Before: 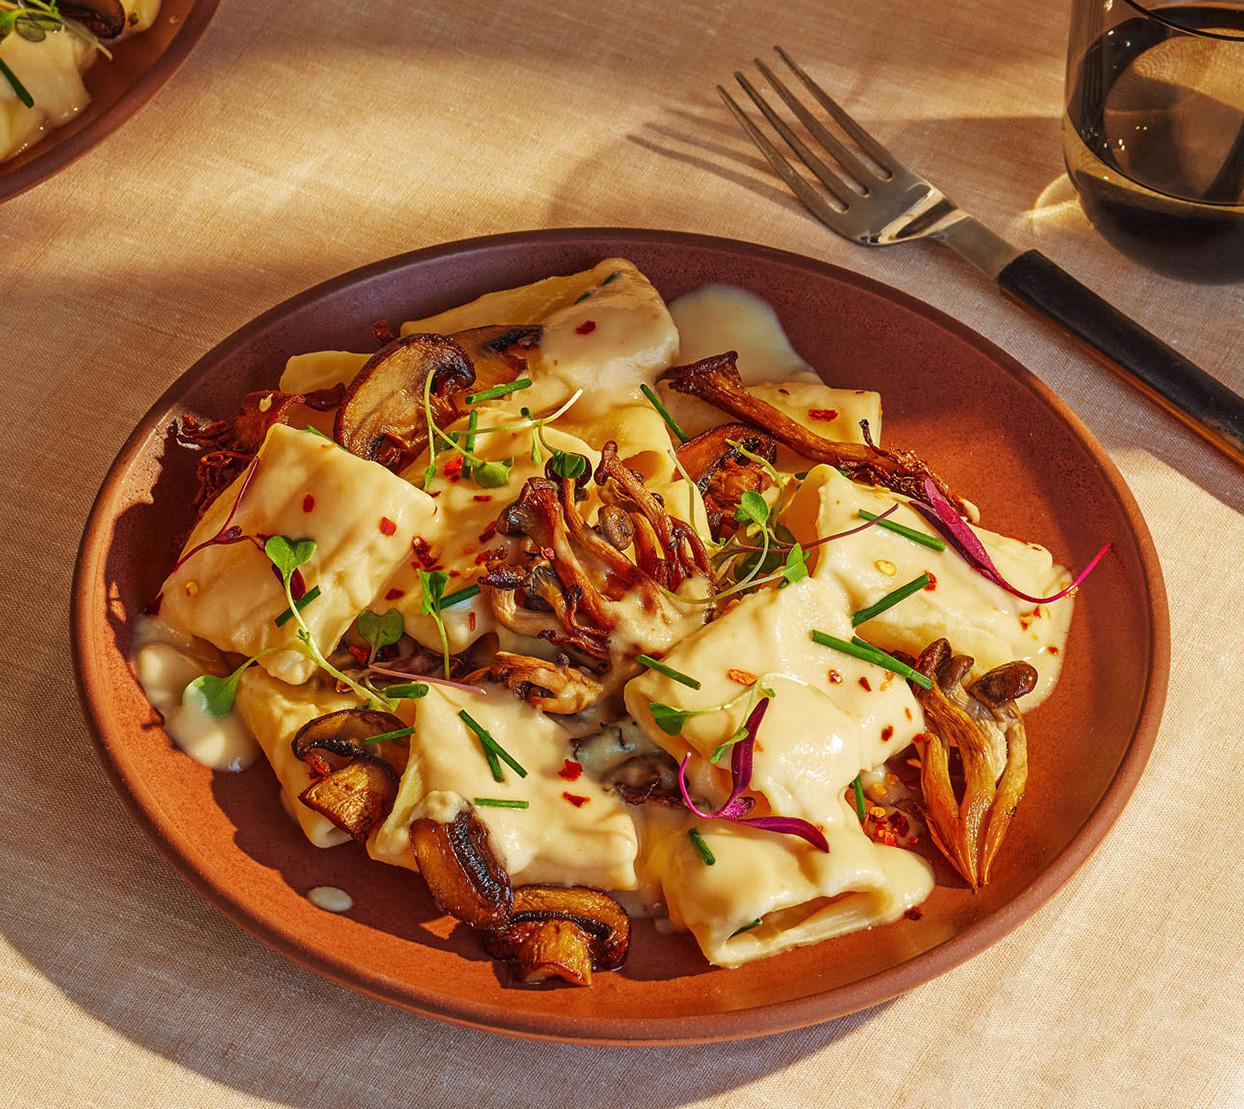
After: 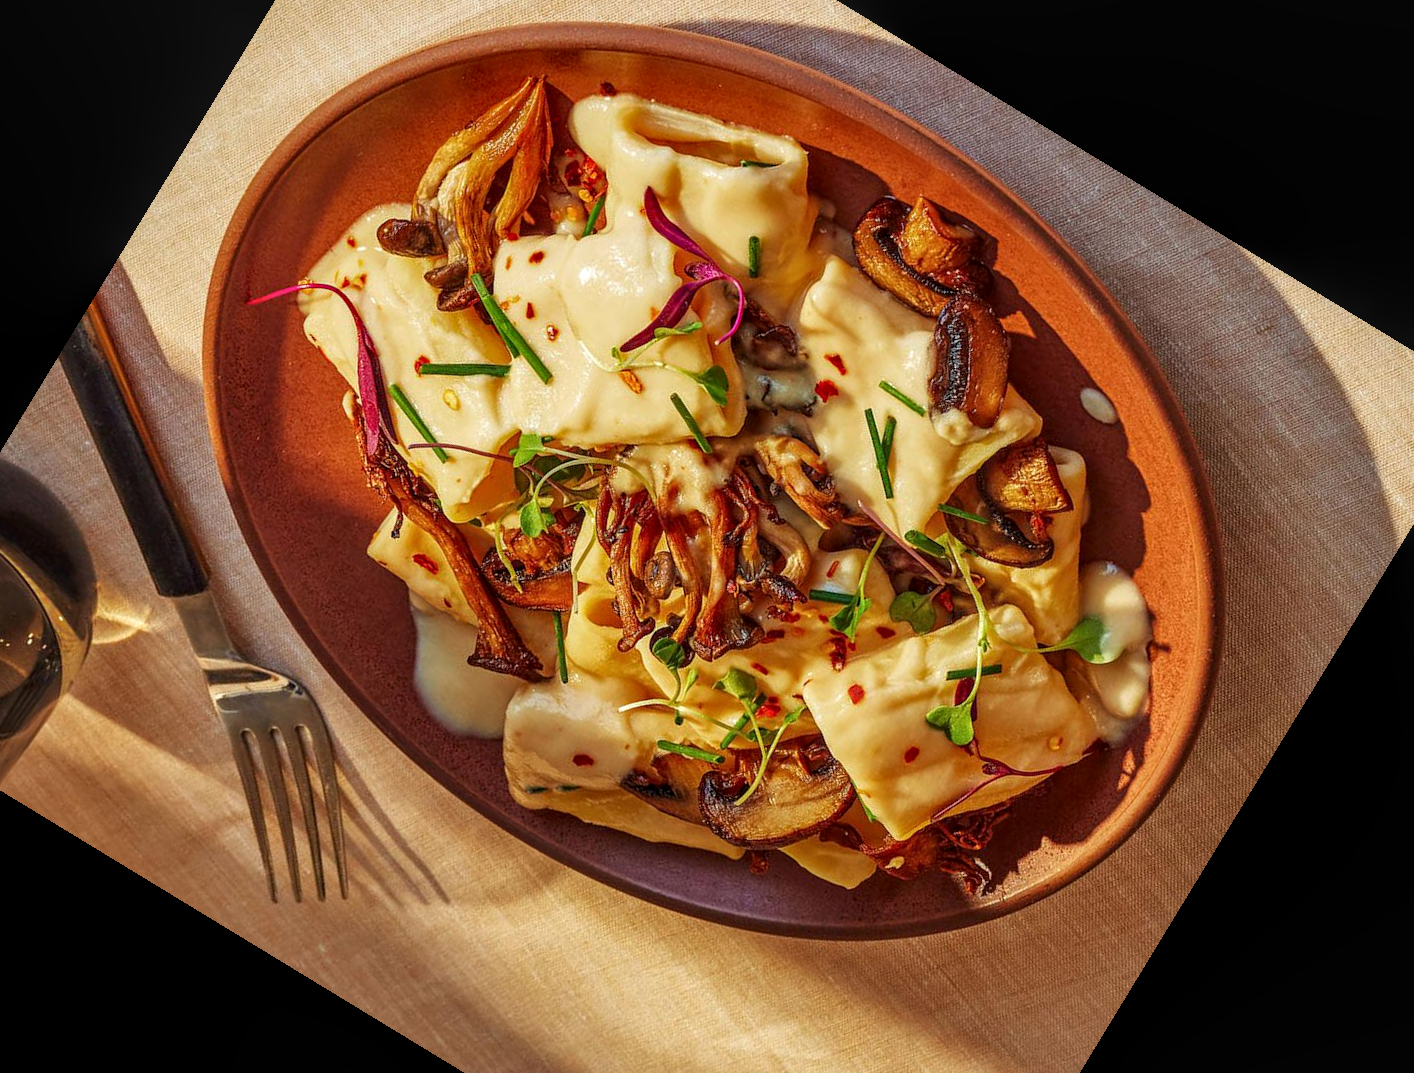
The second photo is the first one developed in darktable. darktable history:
crop and rotate: angle 148.68°, left 9.111%, top 15.603%, right 4.588%, bottom 17.041%
local contrast: on, module defaults
